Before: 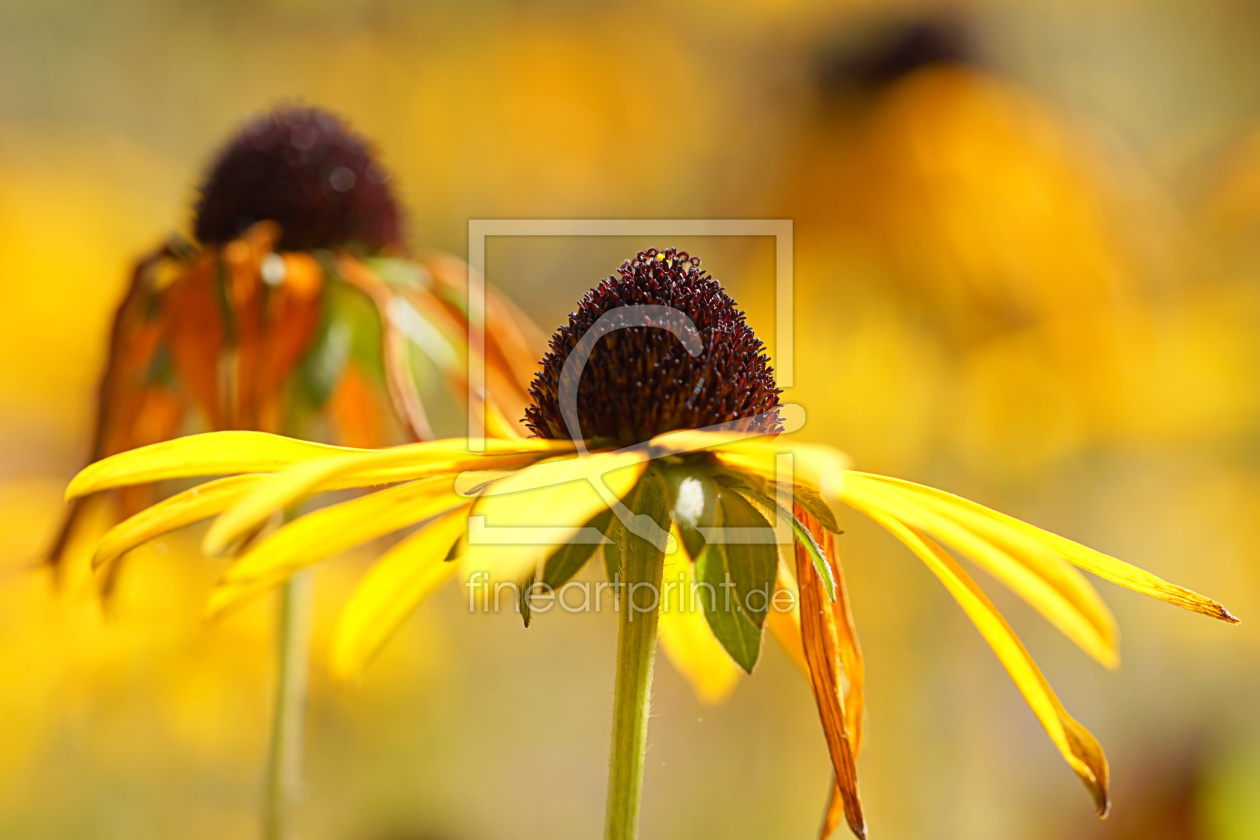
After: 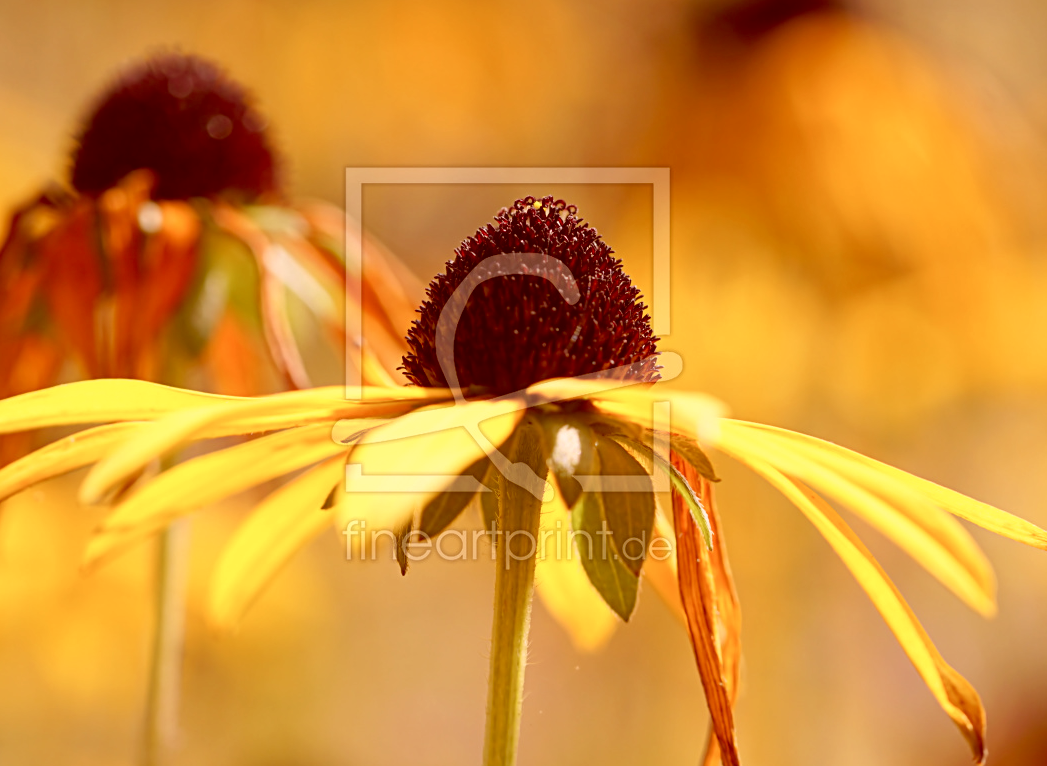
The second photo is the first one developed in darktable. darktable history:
color correction: highlights a* 9.32, highlights b* 8.49, shadows a* 39.62, shadows b* 39.97, saturation 0.771
crop: left 9.783%, top 6.244%, right 7.082%, bottom 2.526%
